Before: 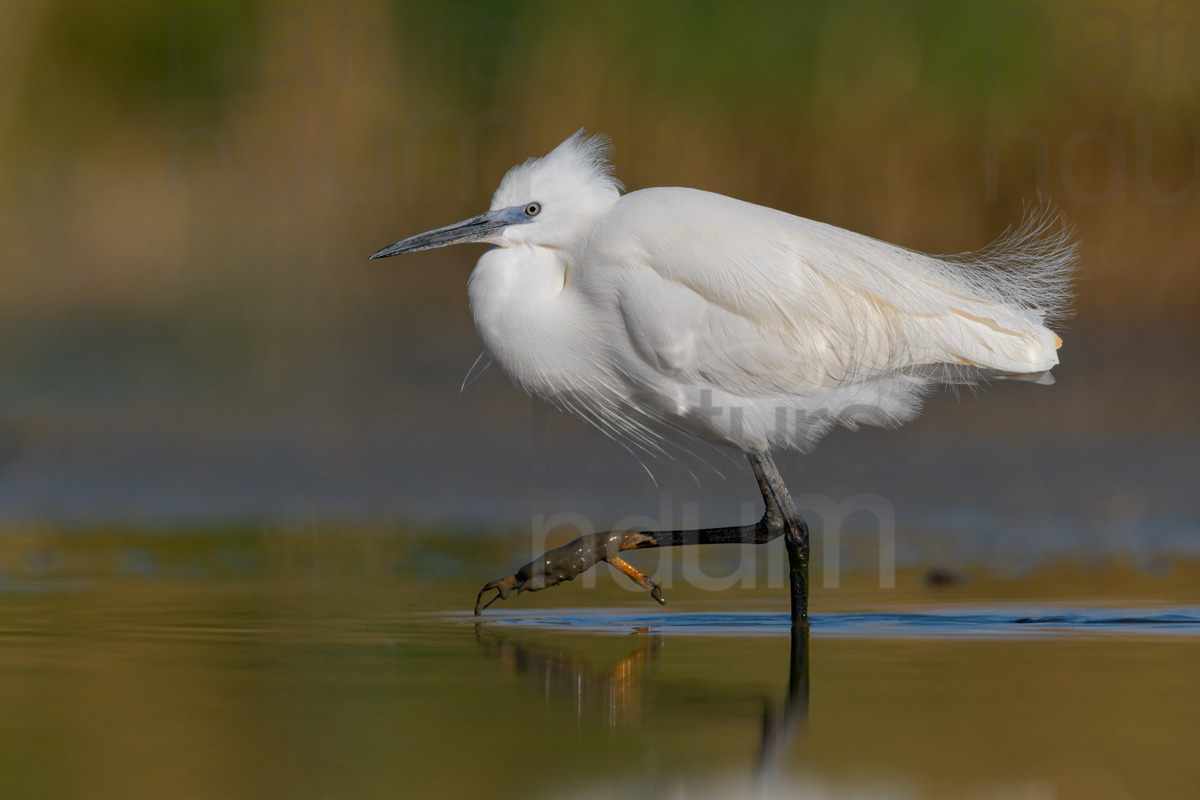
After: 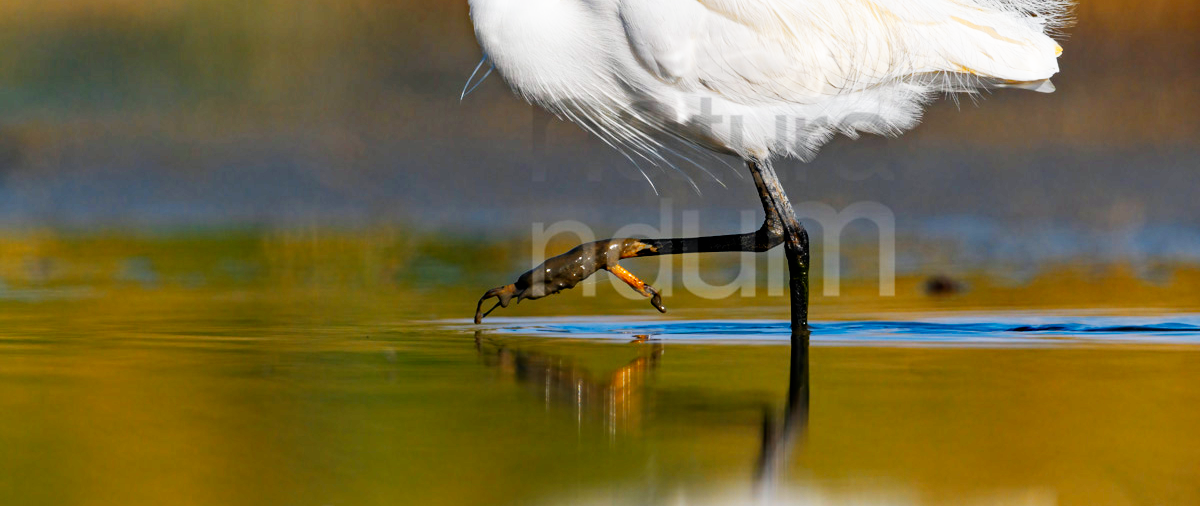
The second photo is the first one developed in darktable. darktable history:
crop and rotate: top 36.726%
haze removal: strength 0.28, distance 0.254, adaptive false
base curve: curves: ch0 [(0, 0) (0.007, 0.004) (0.027, 0.03) (0.046, 0.07) (0.207, 0.54) (0.442, 0.872) (0.673, 0.972) (1, 1)], preserve colors none
